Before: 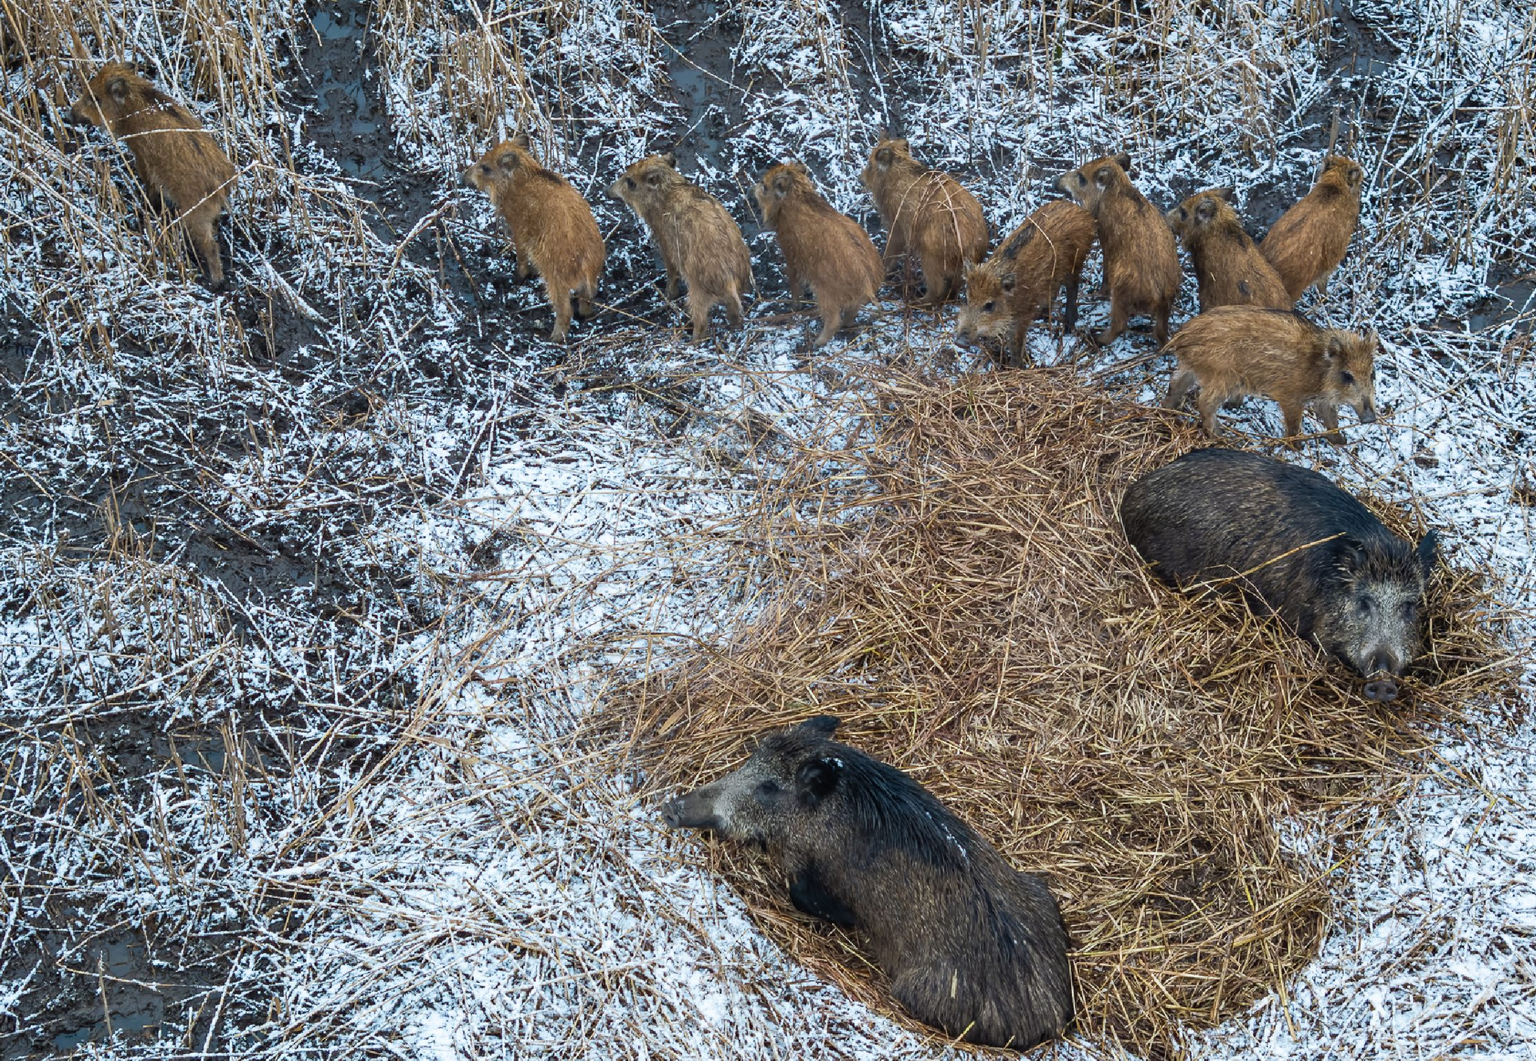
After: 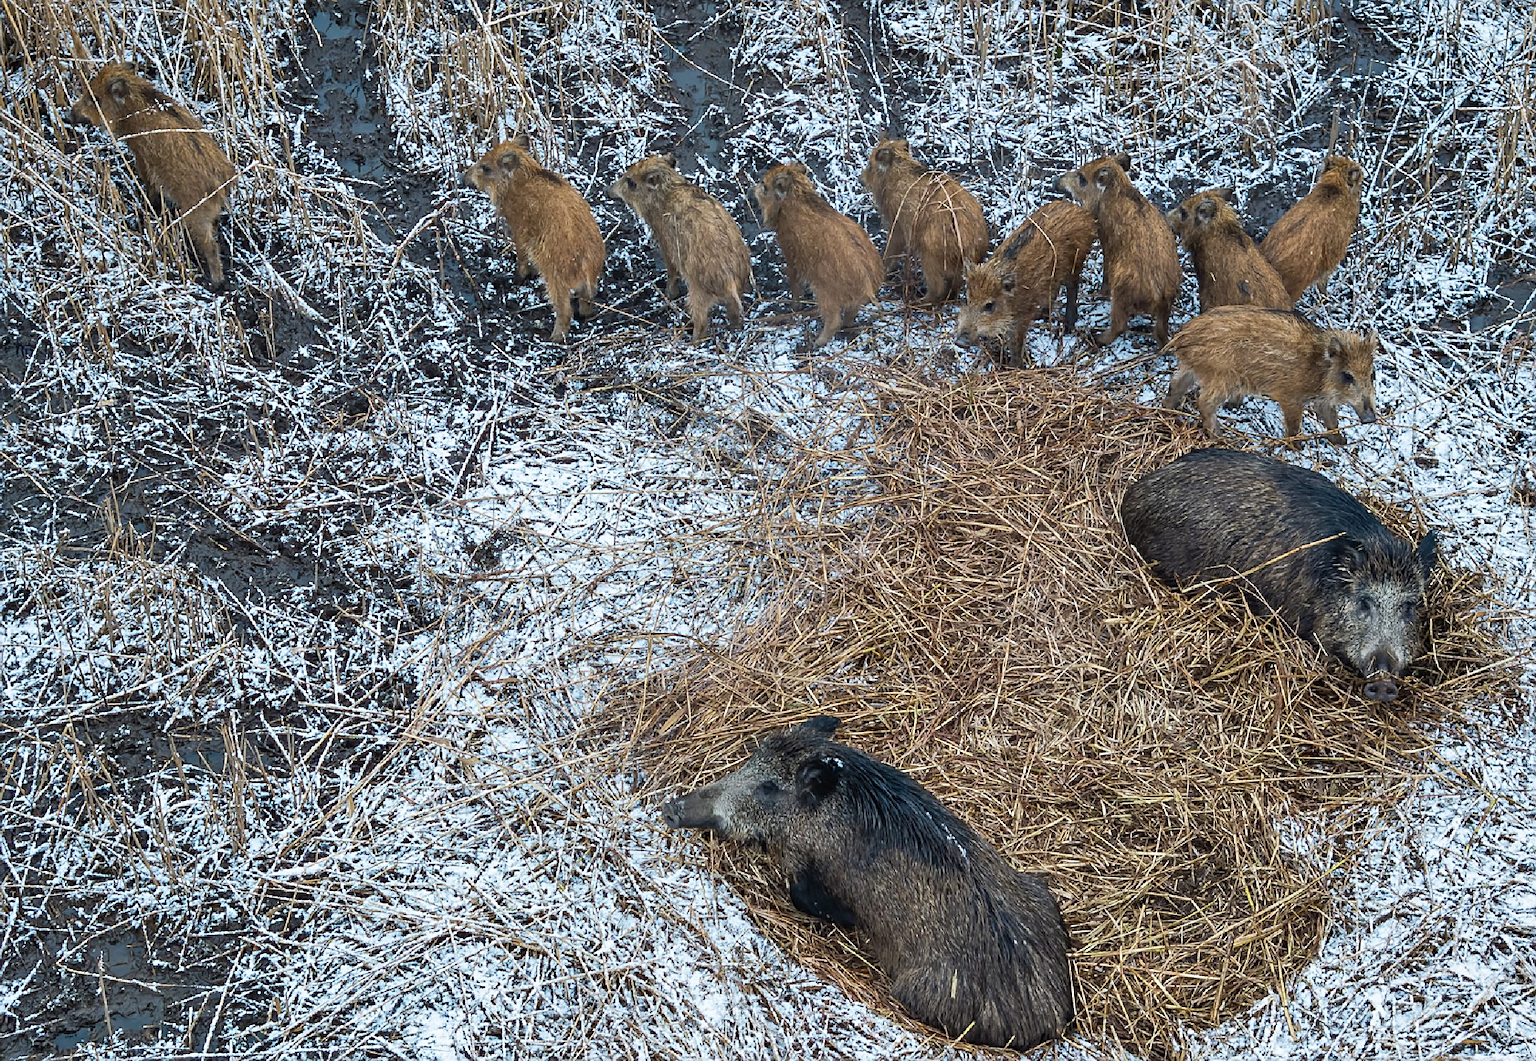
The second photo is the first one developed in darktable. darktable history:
shadows and highlights: shadows 60.48, highlights -60.37, soften with gaussian
sharpen: on, module defaults
